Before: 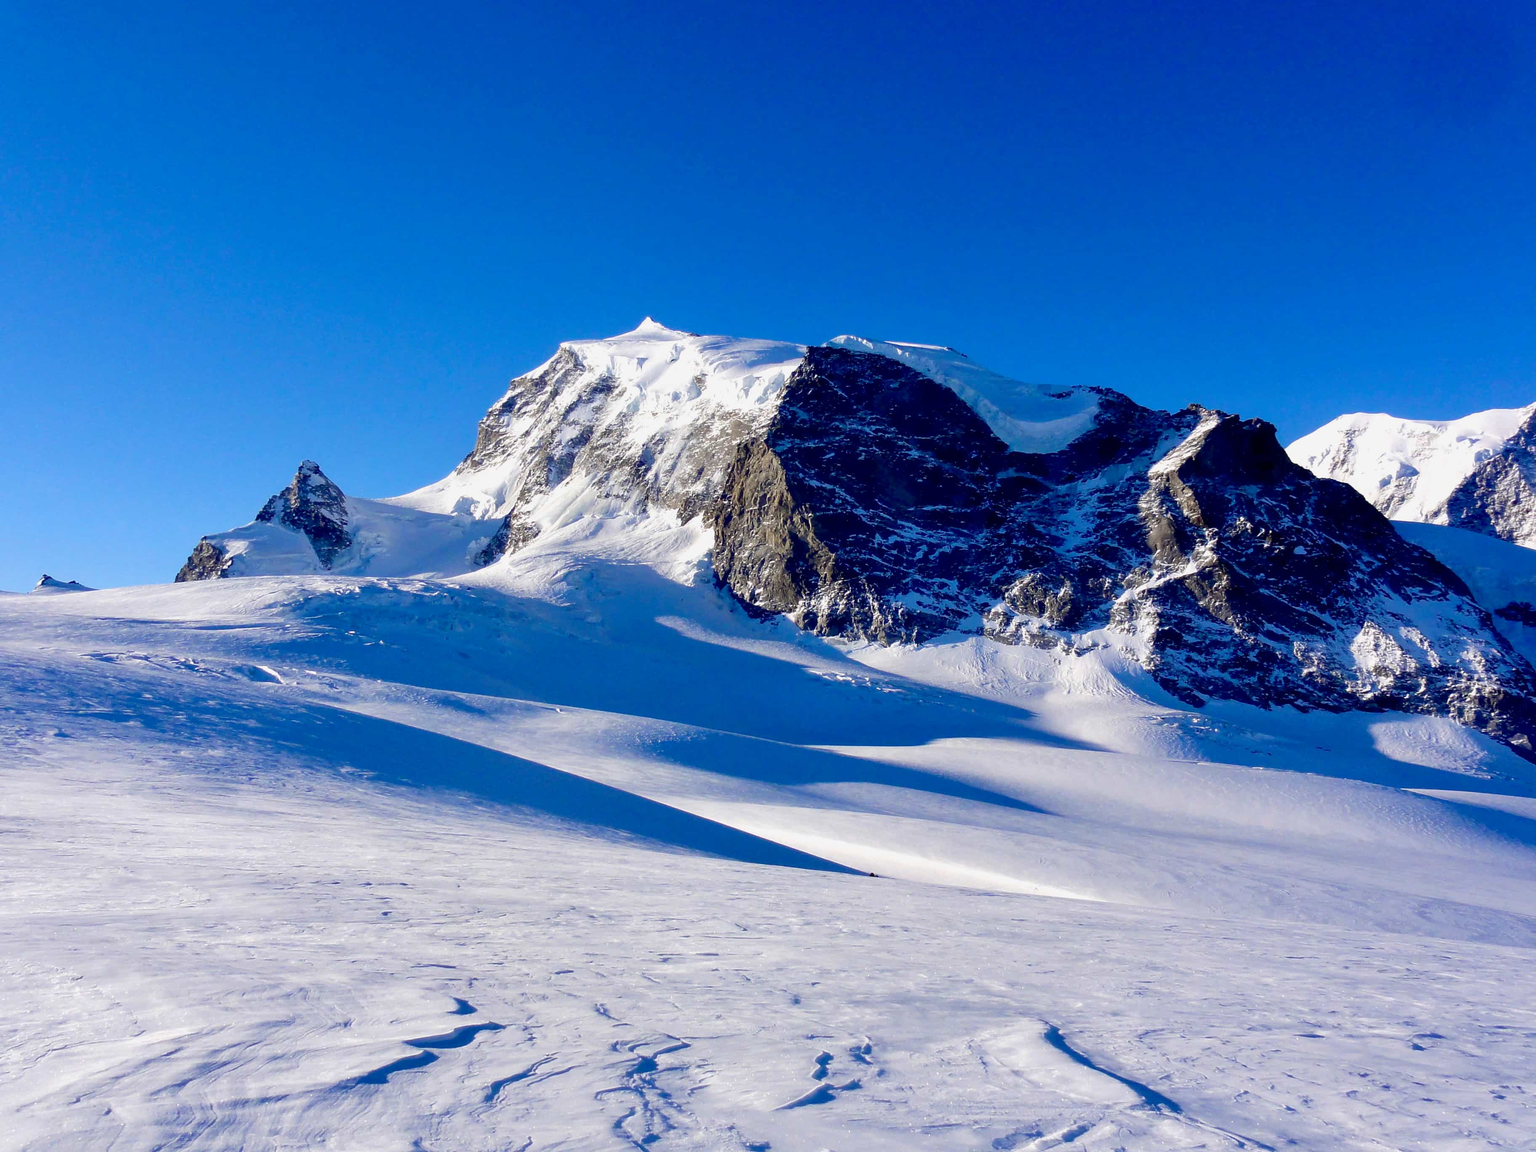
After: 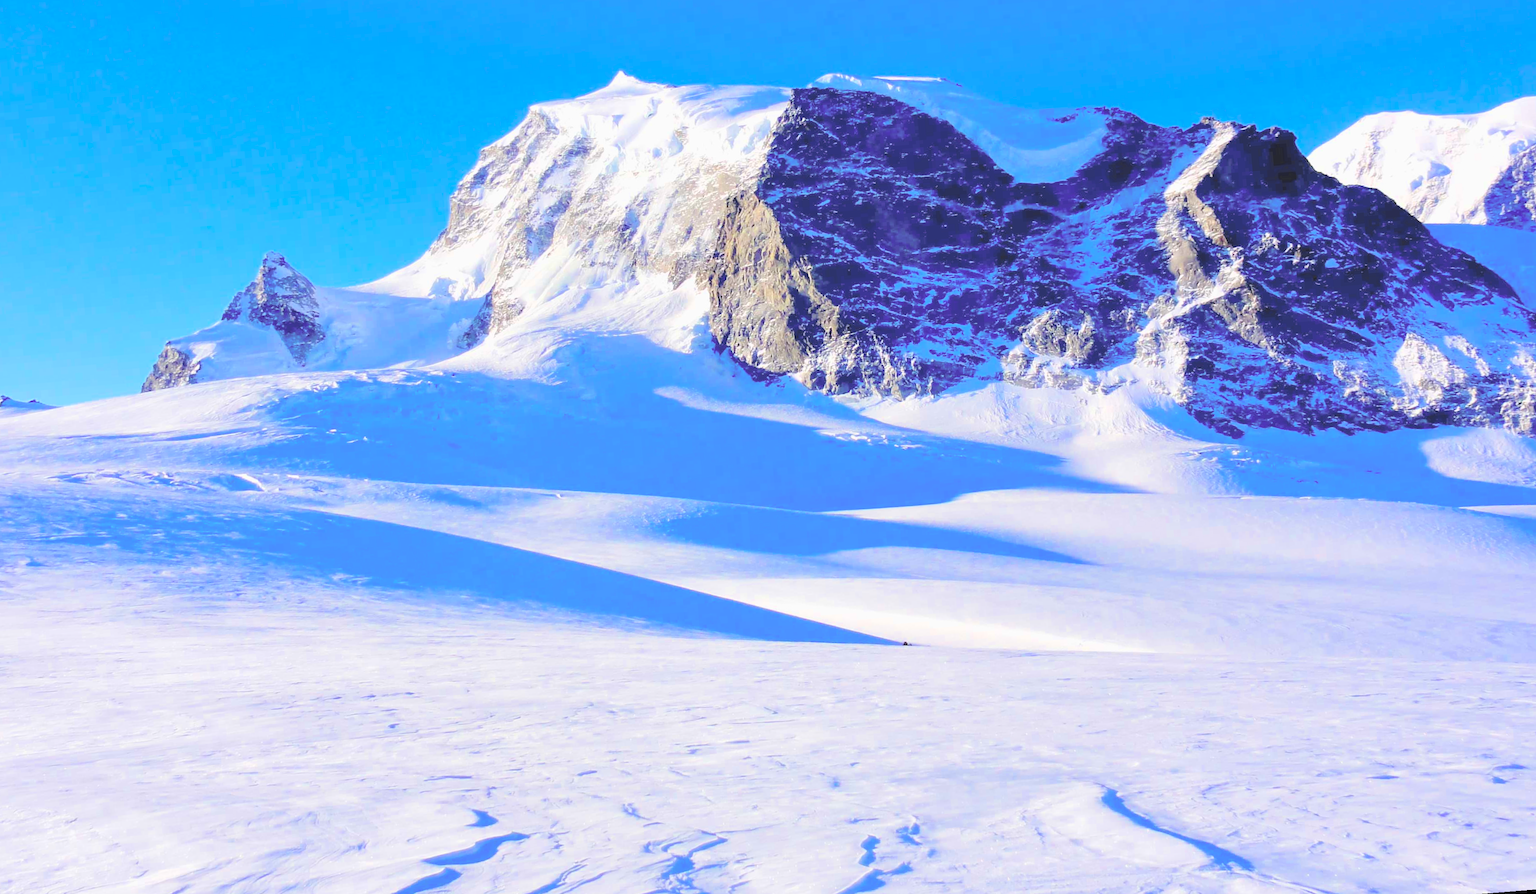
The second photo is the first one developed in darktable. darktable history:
color zones: curves: ch0 [(0, 0.613) (0.01, 0.613) (0.245, 0.448) (0.498, 0.529) (0.642, 0.665) (0.879, 0.777) (0.99, 0.613)]; ch1 [(0, 0) (0.143, 0) (0.286, 0) (0.429, 0) (0.571, 0) (0.714, 0) (0.857, 0)], mix -131.09%
rotate and perspective: rotation -4.57°, crop left 0.054, crop right 0.944, crop top 0.087, crop bottom 0.914
crop and rotate: top 19.998%
contrast brightness saturation: brightness 1
